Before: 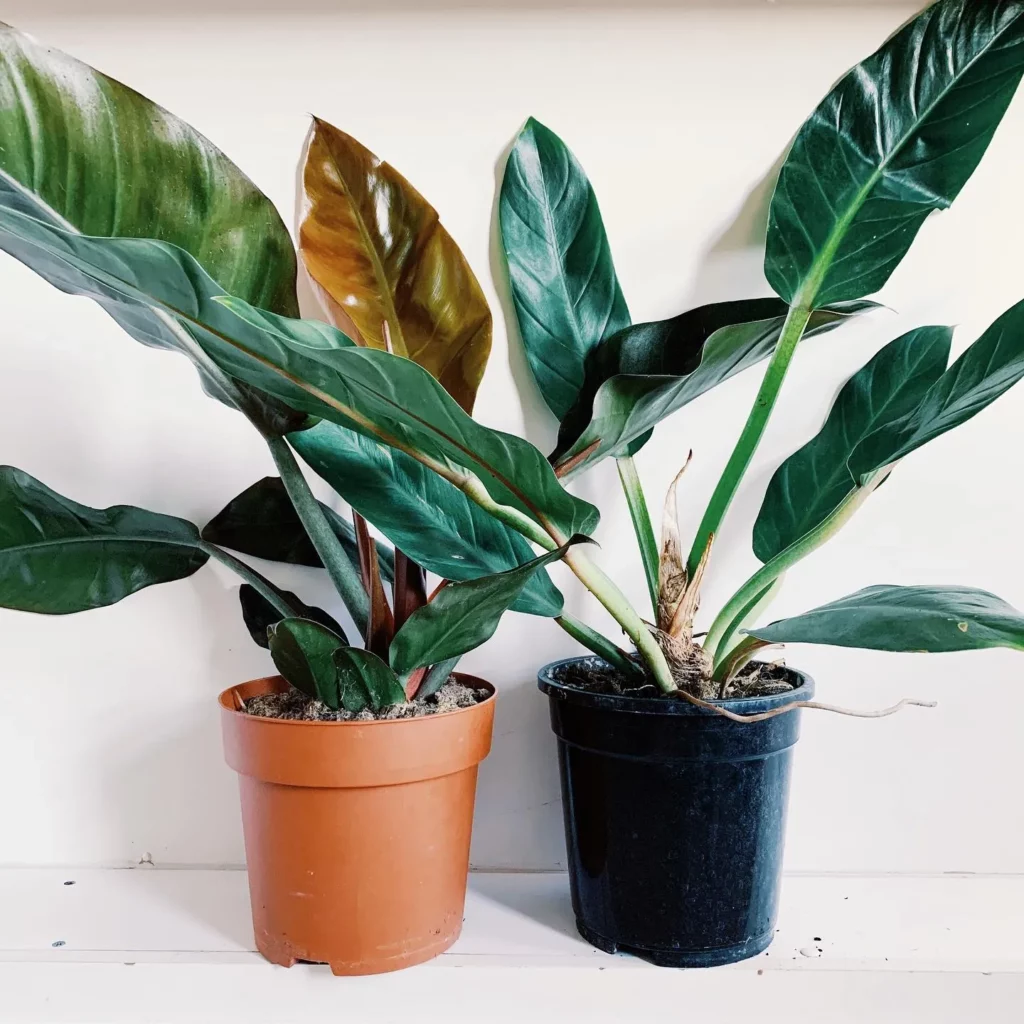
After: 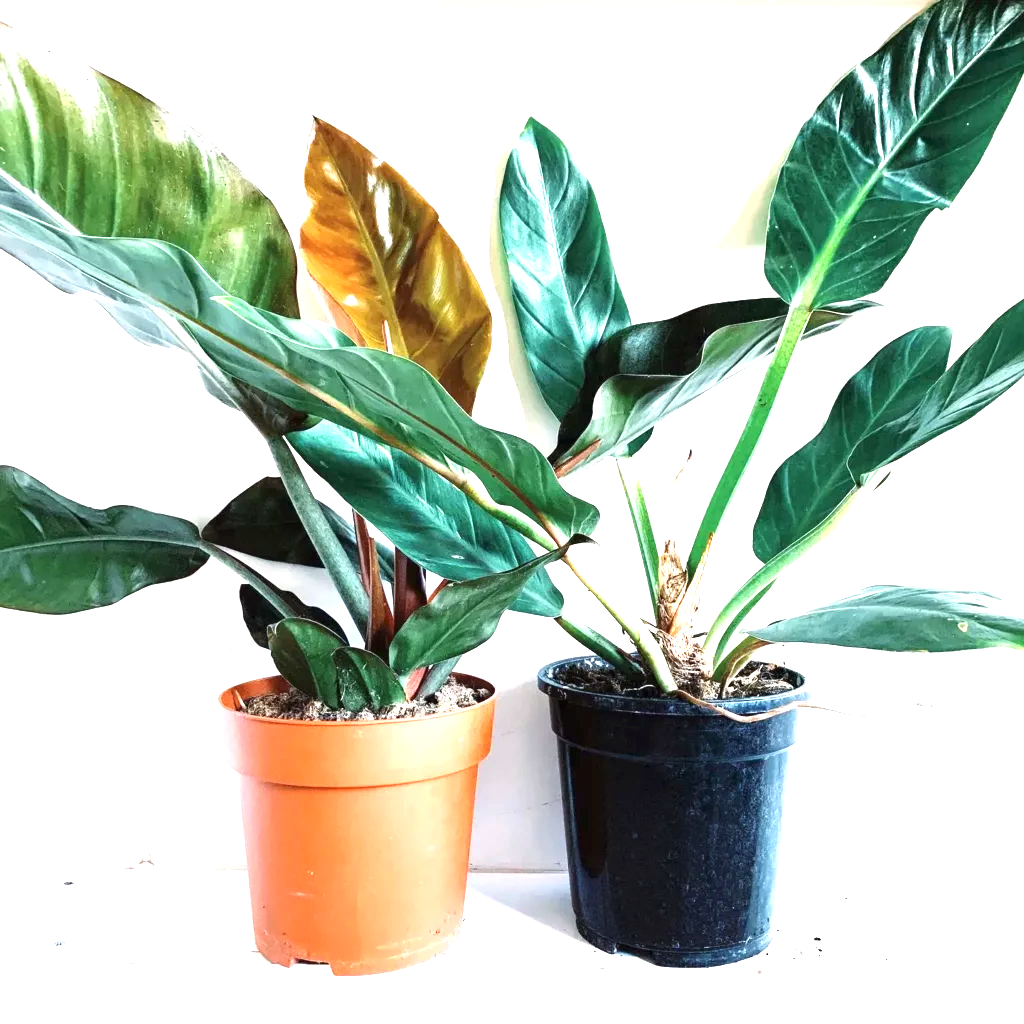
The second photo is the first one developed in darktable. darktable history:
exposure: black level correction 0, exposure 1.45 EV, compensate highlight preservation false
